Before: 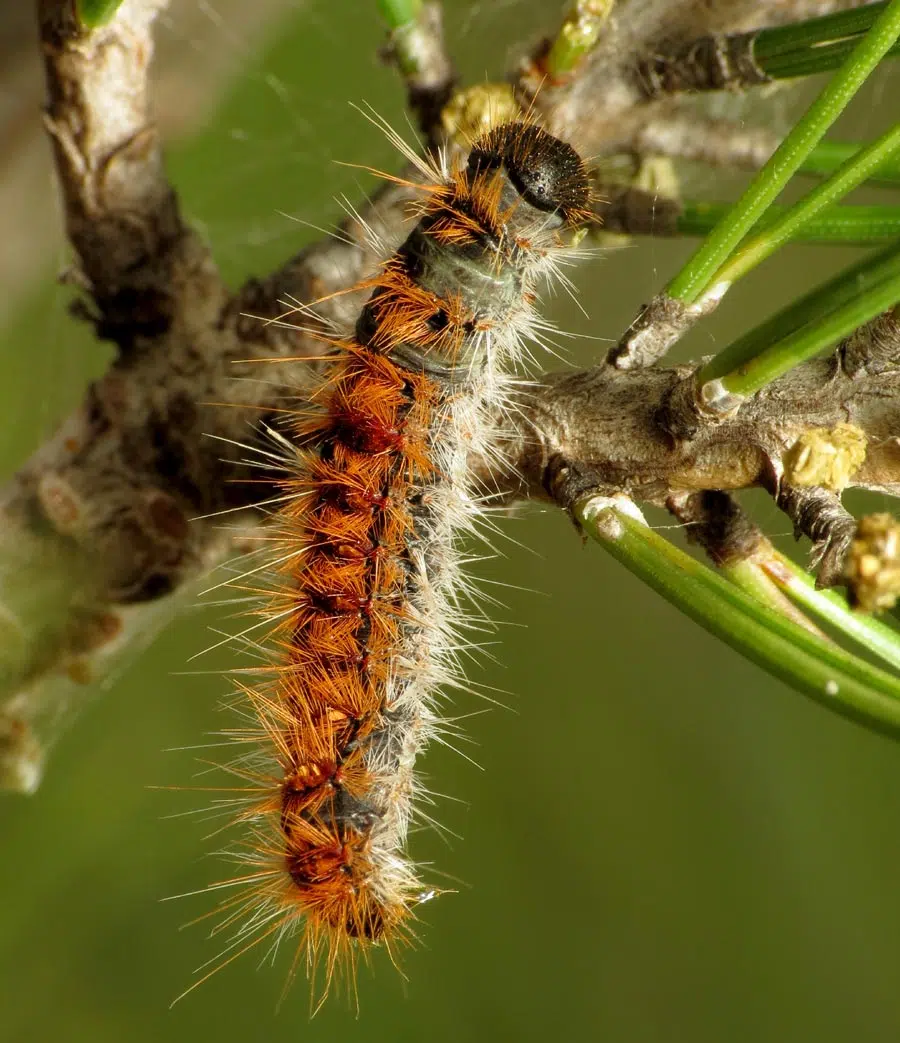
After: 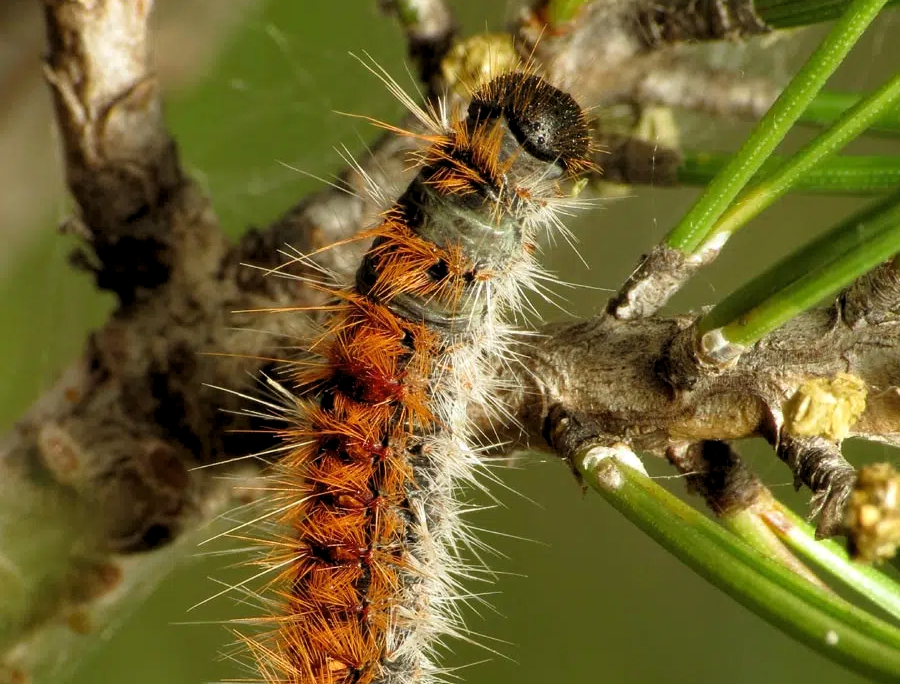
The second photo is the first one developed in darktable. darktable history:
crop and rotate: top 4.848%, bottom 29.503%
tone equalizer: on, module defaults
levels: levels [0.026, 0.507, 0.987]
